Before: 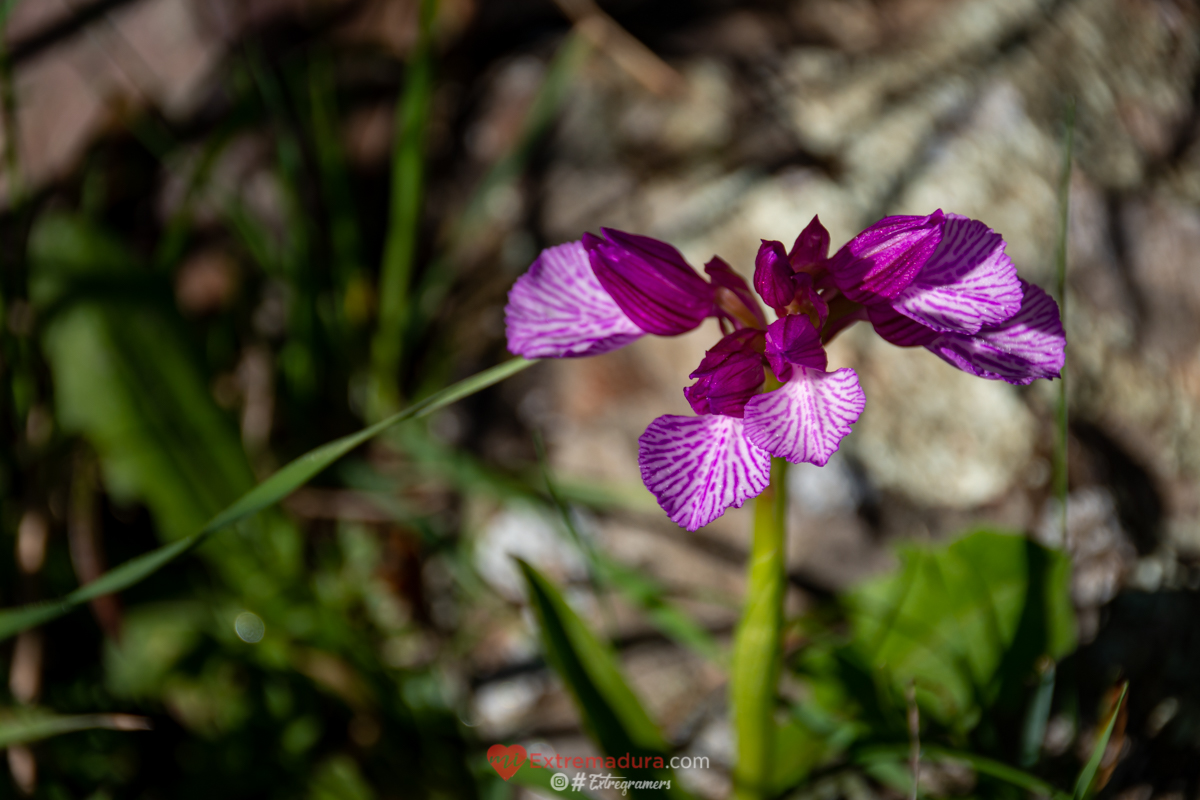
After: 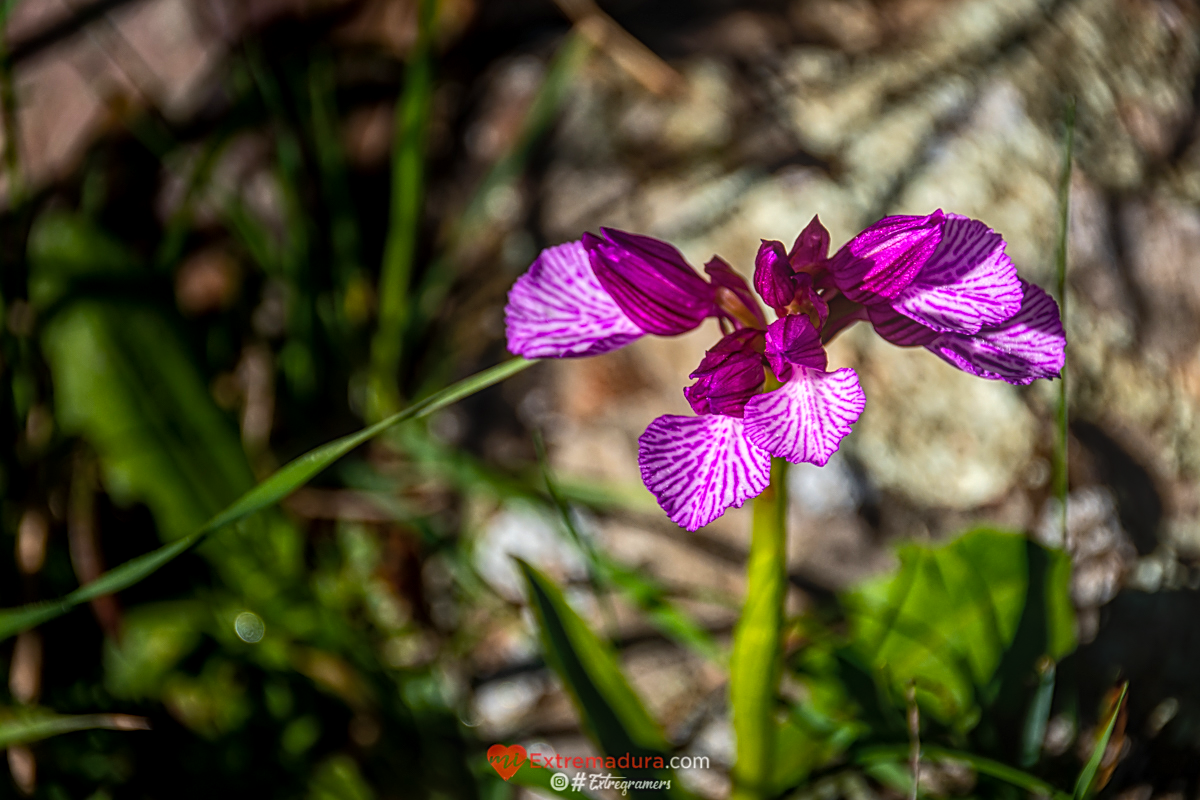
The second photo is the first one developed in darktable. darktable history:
sharpen: on, module defaults
color balance rgb: perceptual saturation grading › global saturation 25.929%, contrast -10.618%
tone equalizer: -8 EV -0.772 EV, -7 EV -0.697 EV, -6 EV -0.578 EV, -5 EV -0.422 EV, -3 EV 0.393 EV, -2 EV 0.6 EV, -1 EV 0.679 EV, +0 EV 0.725 EV, edges refinement/feathering 500, mask exposure compensation -1.57 EV, preserve details no
contrast brightness saturation: contrast 0.101, brightness 0.019, saturation 0.025
local contrast: highlights 66%, shadows 34%, detail 166%, midtone range 0.2
